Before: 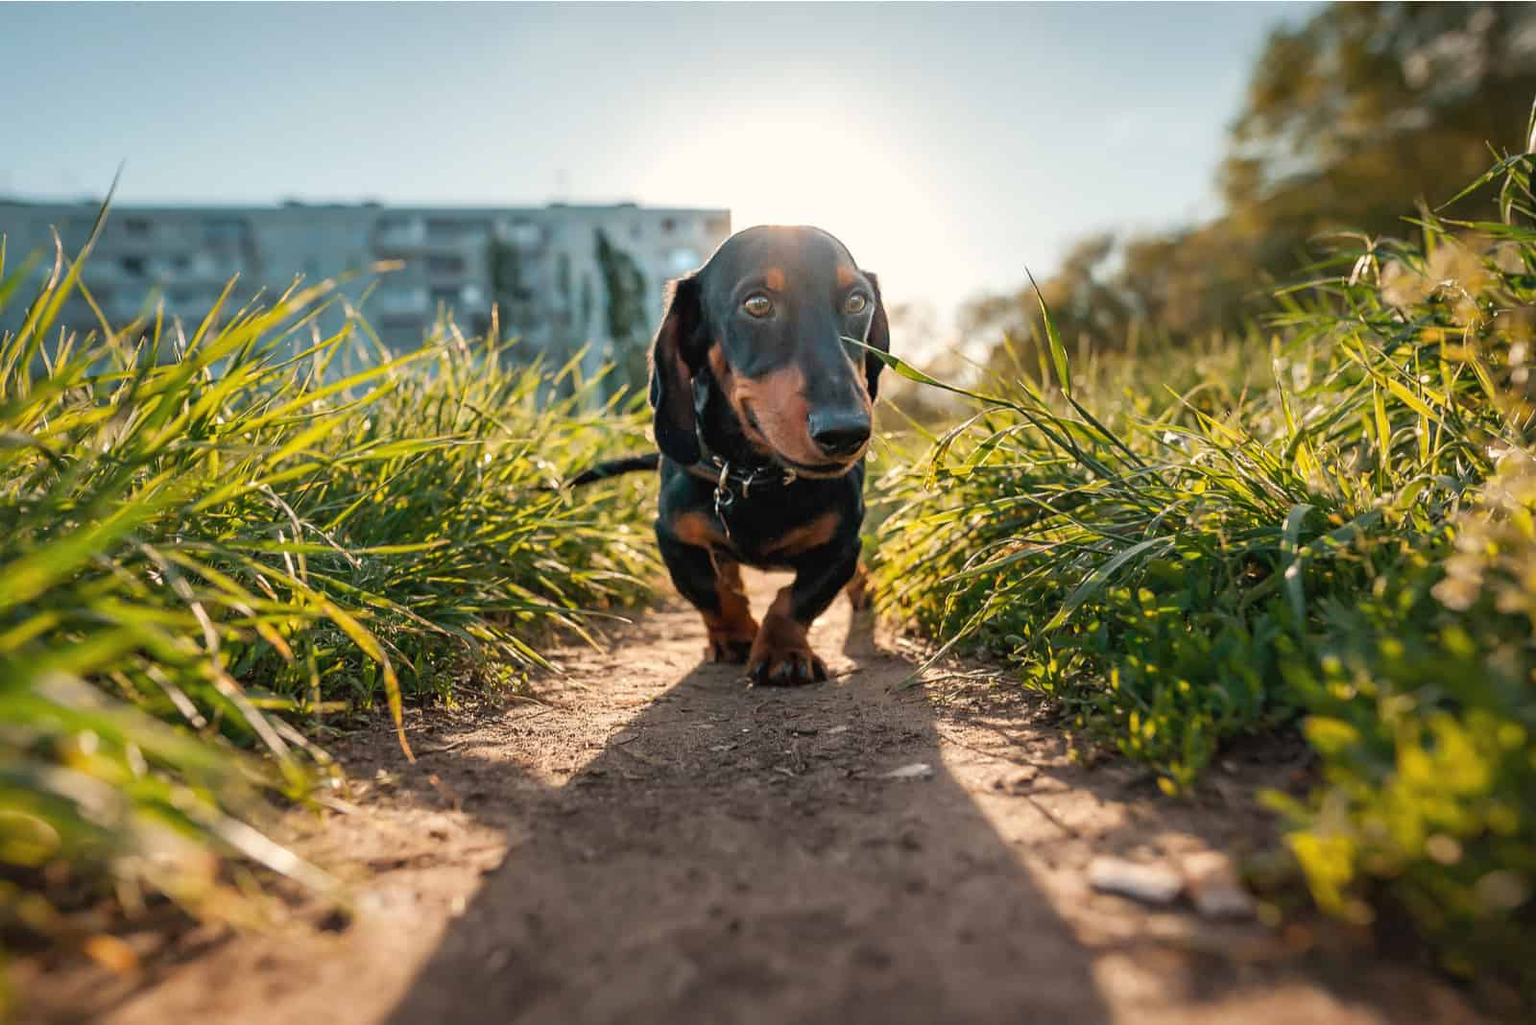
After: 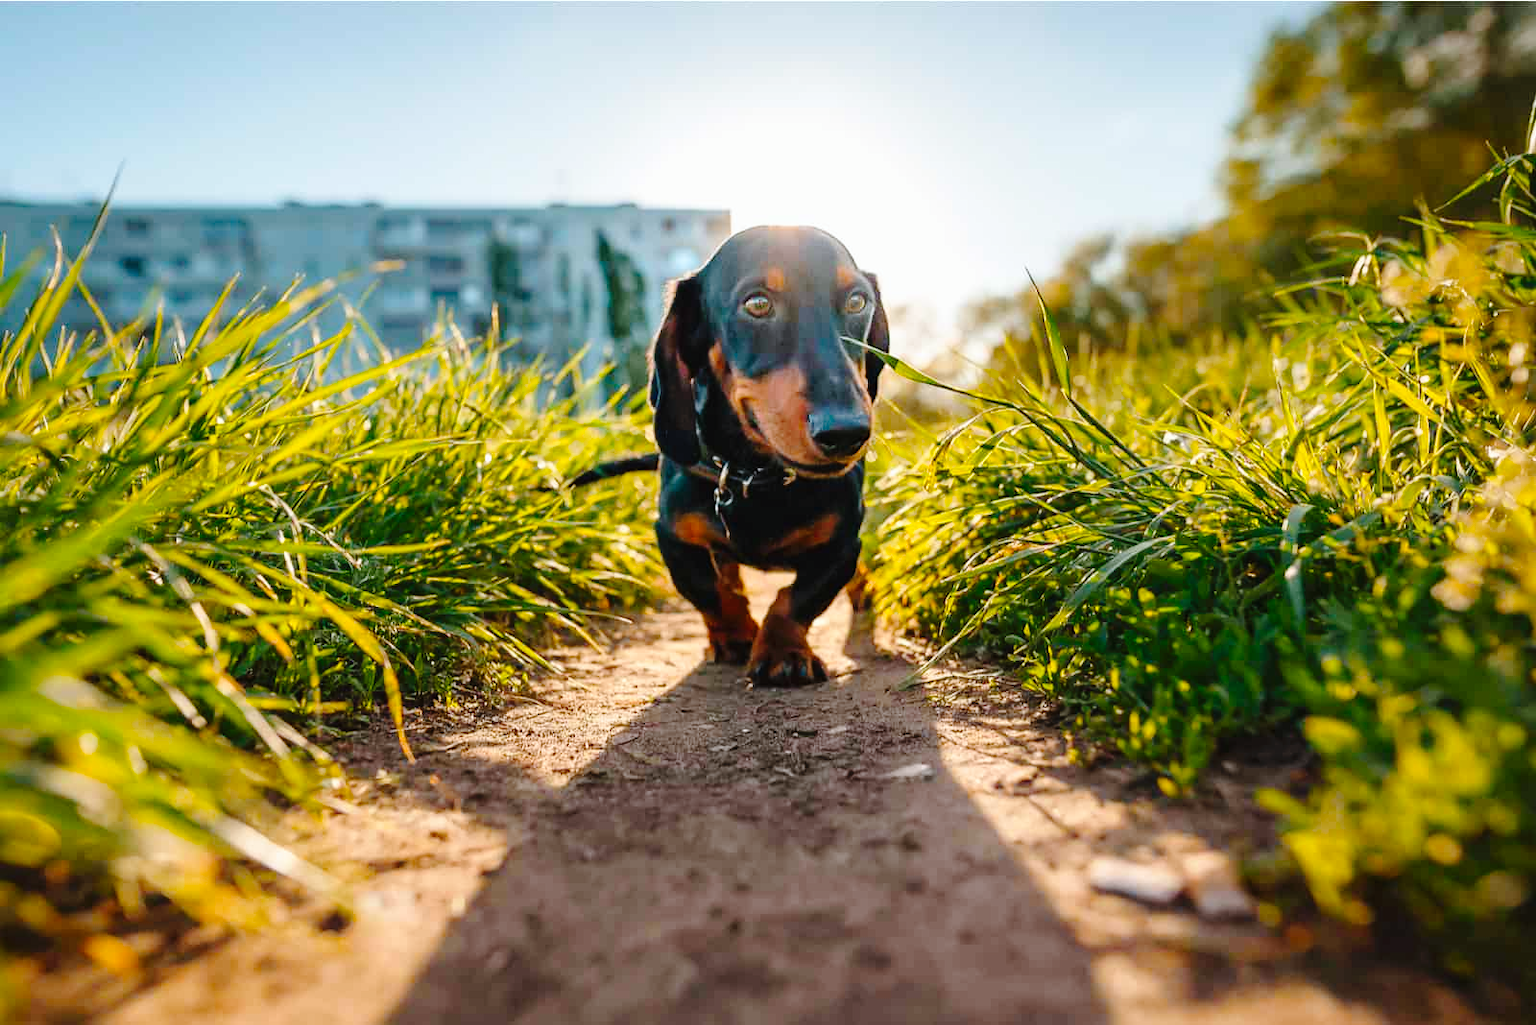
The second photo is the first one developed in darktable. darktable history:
white balance: red 0.98, blue 1.034
color balance rgb: perceptual saturation grading › global saturation 25%, global vibrance 20%
tone curve: curves: ch0 [(0, 0) (0.003, 0.015) (0.011, 0.019) (0.025, 0.027) (0.044, 0.041) (0.069, 0.055) (0.1, 0.079) (0.136, 0.099) (0.177, 0.149) (0.224, 0.216) (0.277, 0.292) (0.335, 0.383) (0.399, 0.474) (0.468, 0.556) (0.543, 0.632) (0.623, 0.711) (0.709, 0.789) (0.801, 0.871) (0.898, 0.944) (1, 1)], preserve colors none
